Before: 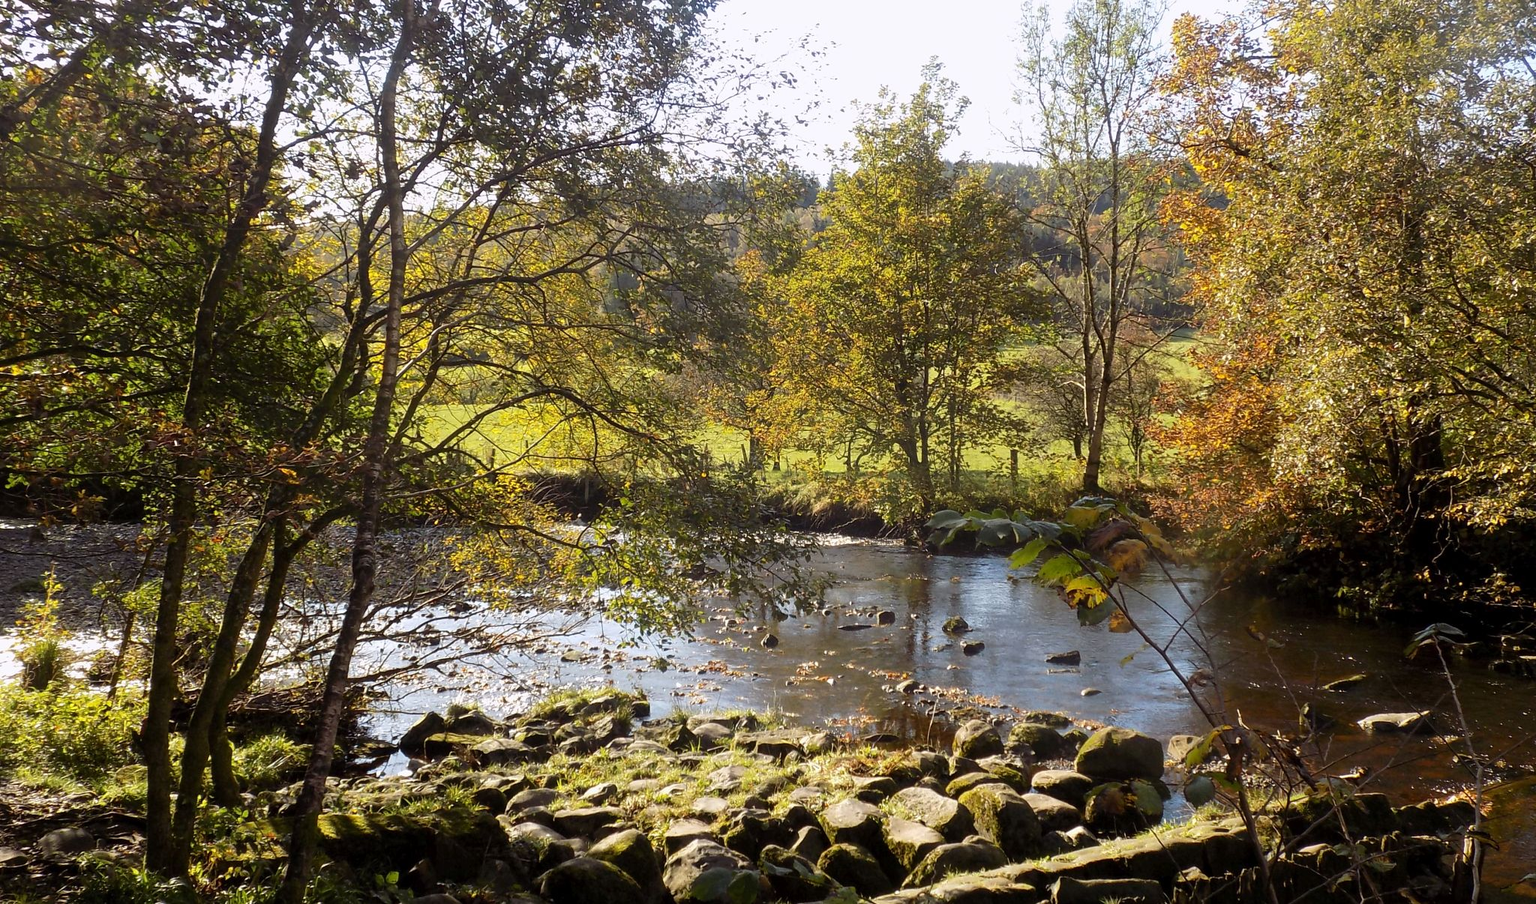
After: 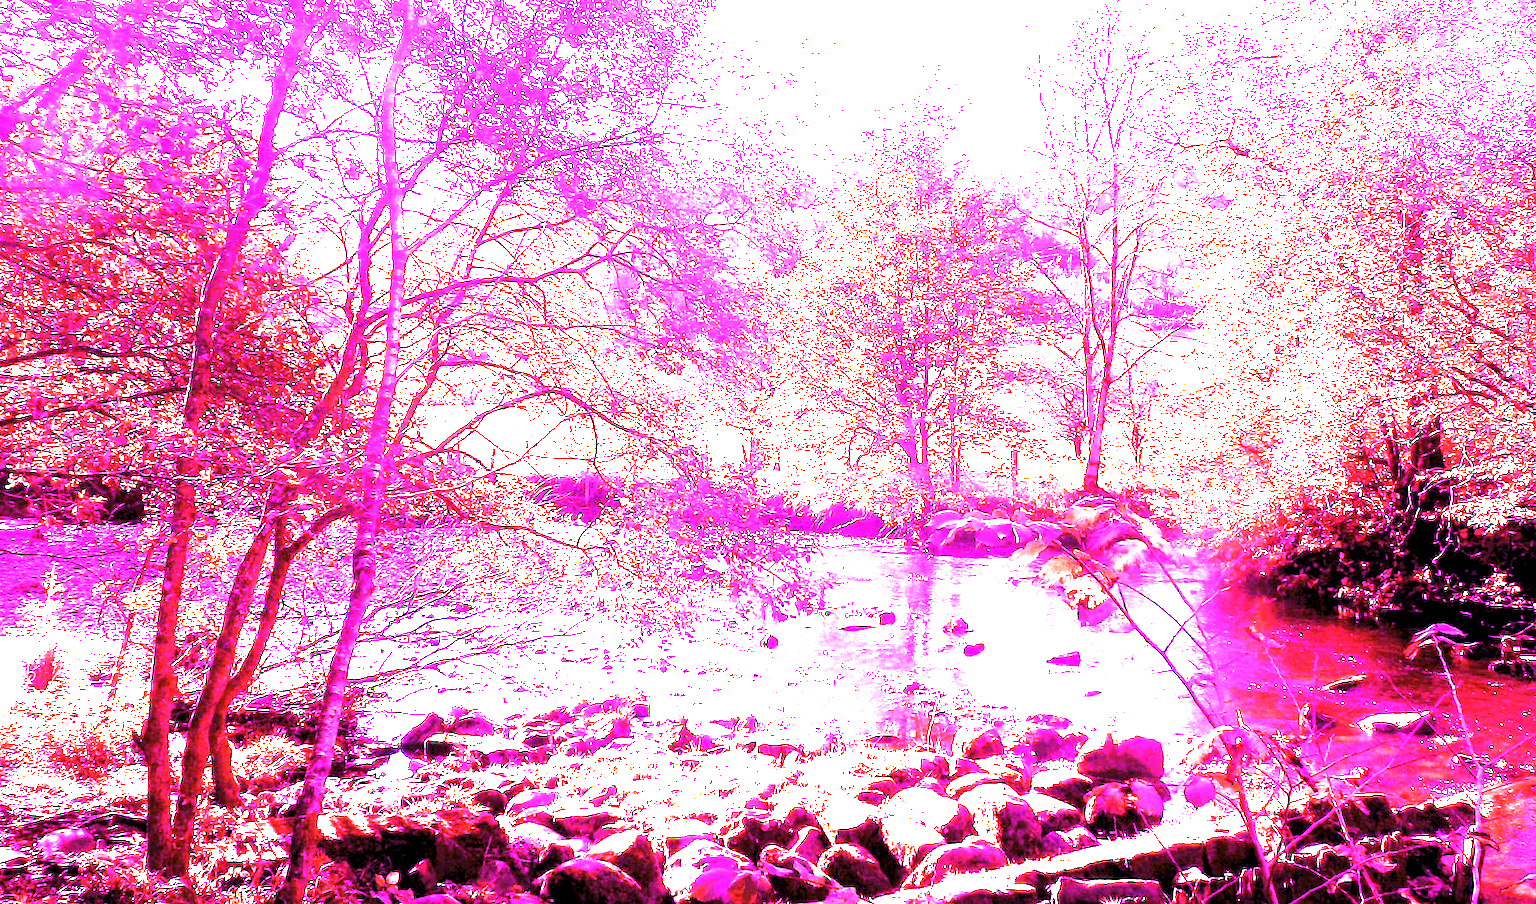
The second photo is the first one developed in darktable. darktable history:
white balance: red 8, blue 8
levels: levels [0.052, 0.496, 0.908]
color calibration: illuminant as shot in camera, x 0.358, y 0.373, temperature 4628.91 K
